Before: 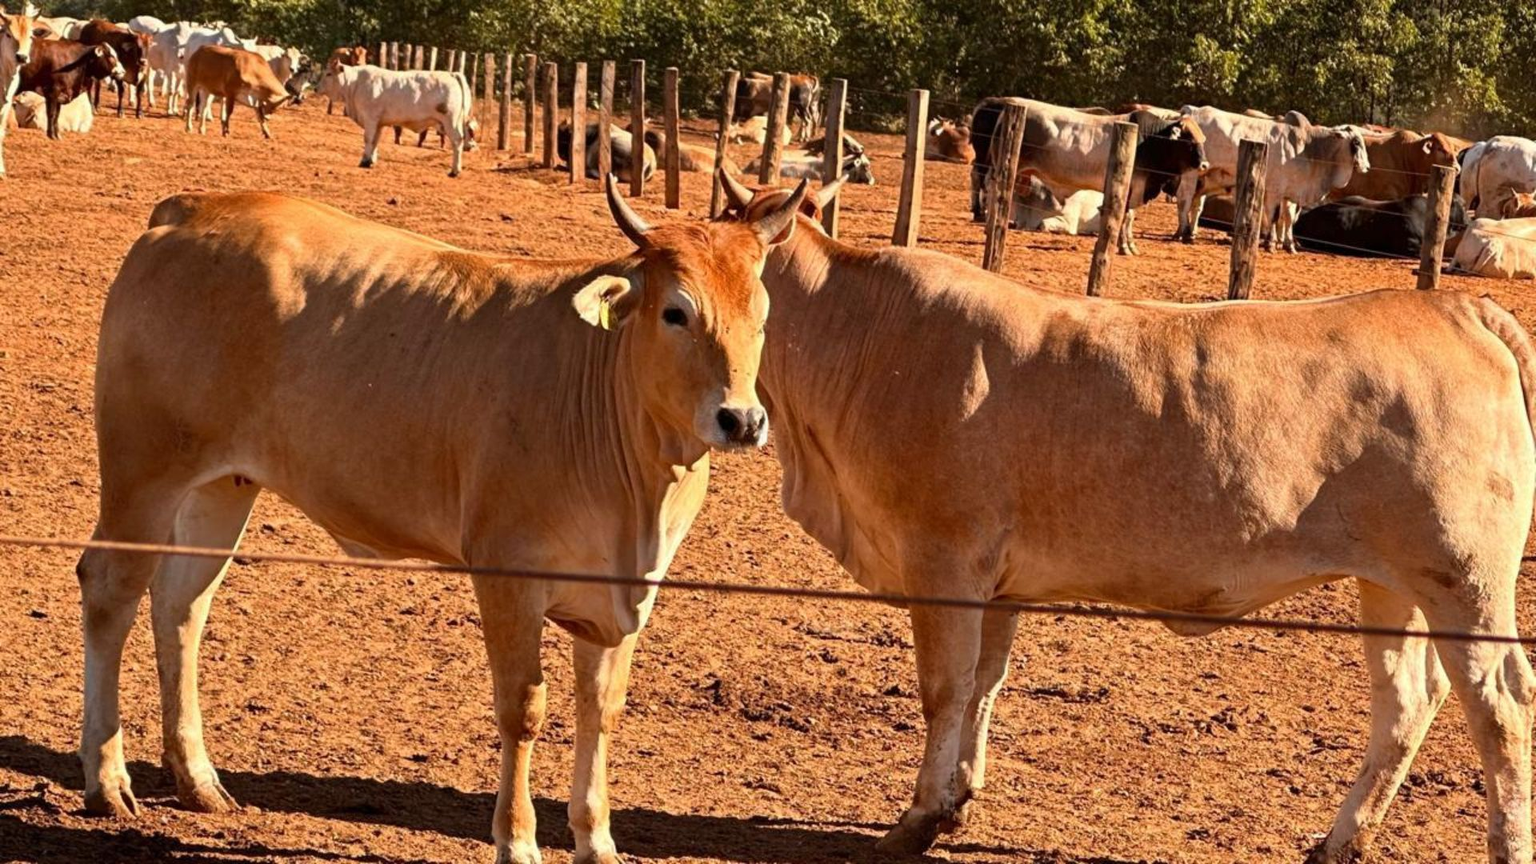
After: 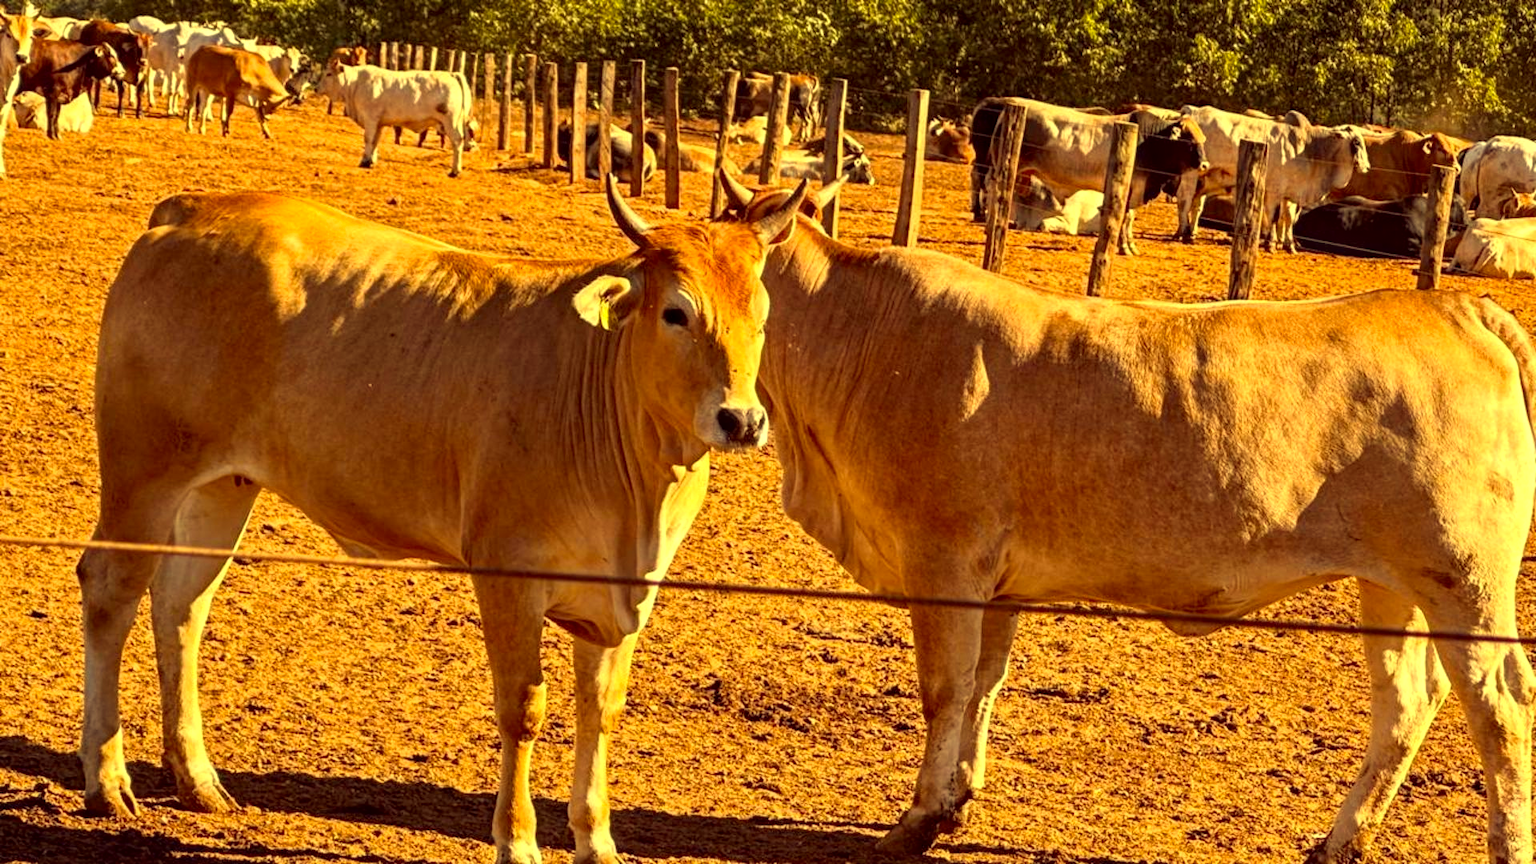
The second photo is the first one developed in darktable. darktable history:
contrast brightness saturation: saturation -0.05
exposure: black level correction 0.001, exposure 0.3 EV, compensate highlight preservation false
local contrast: on, module defaults
color correction: highlights a* -0.482, highlights b* 40, shadows a* 9.8, shadows b* -0.161
